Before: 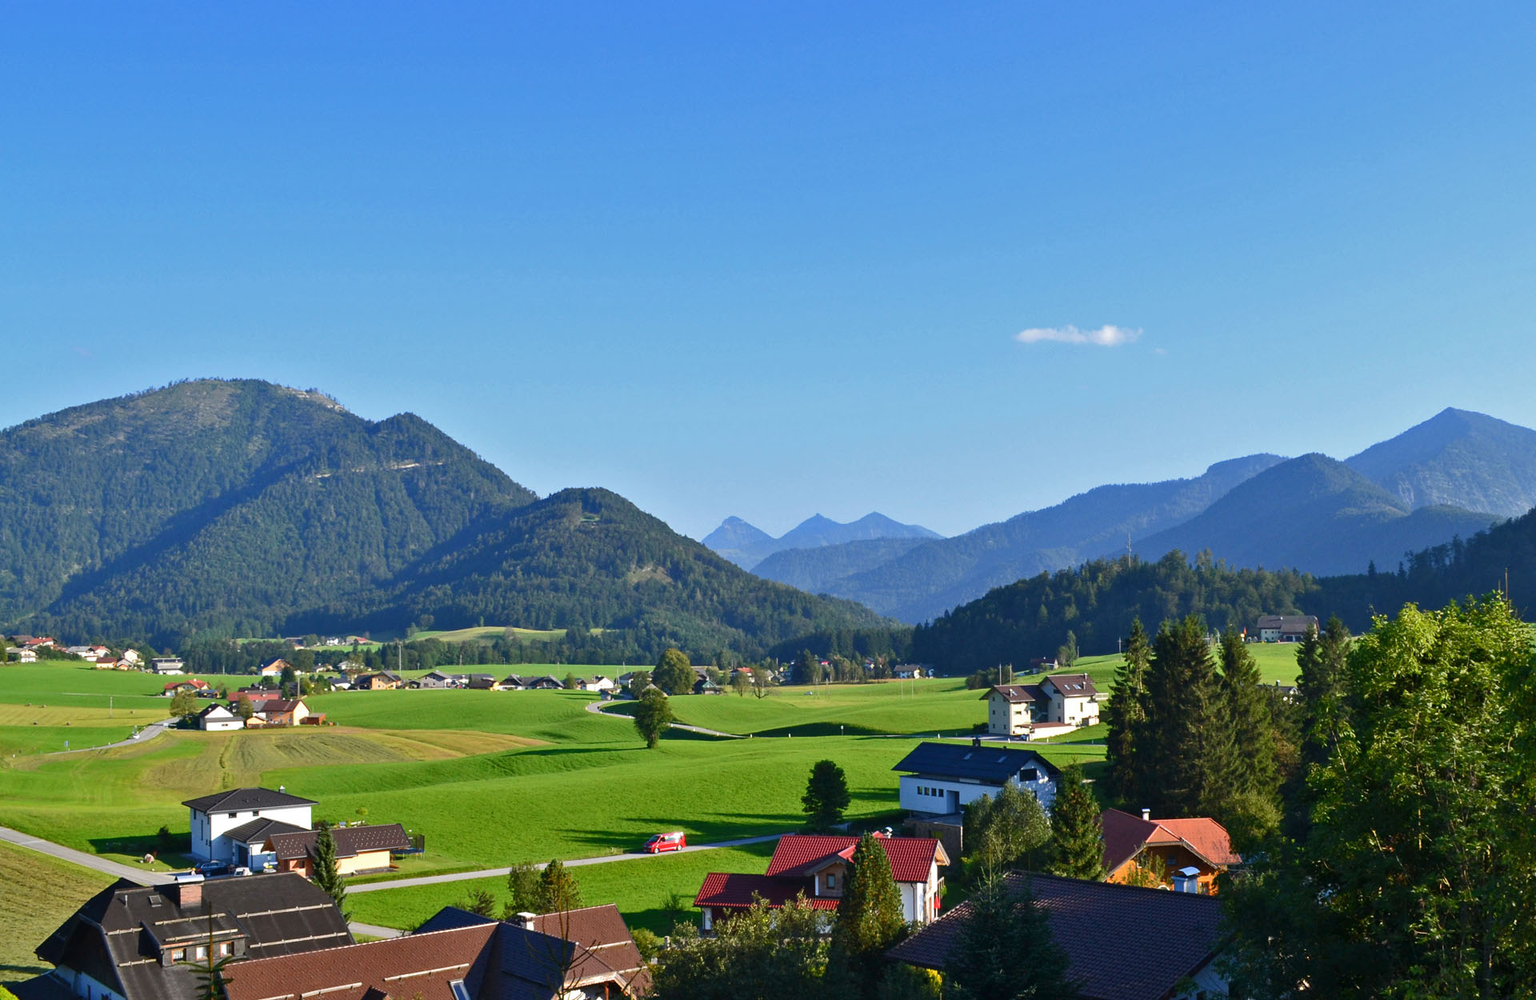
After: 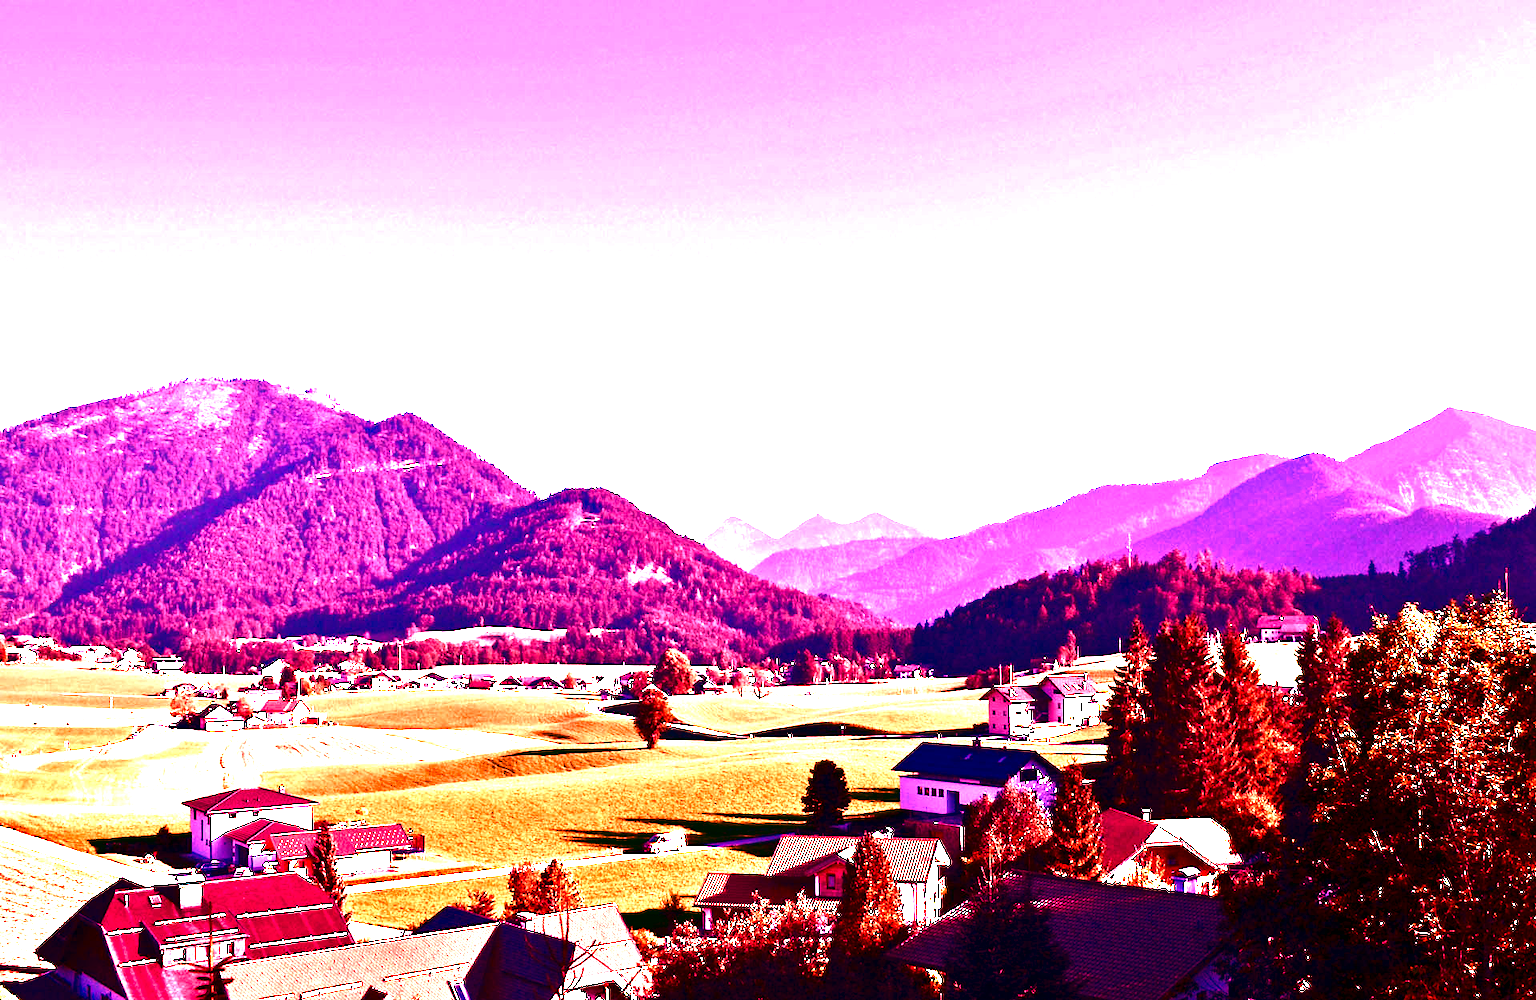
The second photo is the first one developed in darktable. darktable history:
contrast brightness saturation: brightness -0.52
white balance: red 4.26, blue 1.802
tone equalizer: -8 EV -0.417 EV, -7 EV -0.389 EV, -6 EV -0.333 EV, -5 EV -0.222 EV, -3 EV 0.222 EV, -2 EV 0.333 EV, -1 EV 0.389 EV, +0 EV 0.417 EV, edges refinement/feathering 500, mask exposure compensation -1.57 EV, preserve details no
